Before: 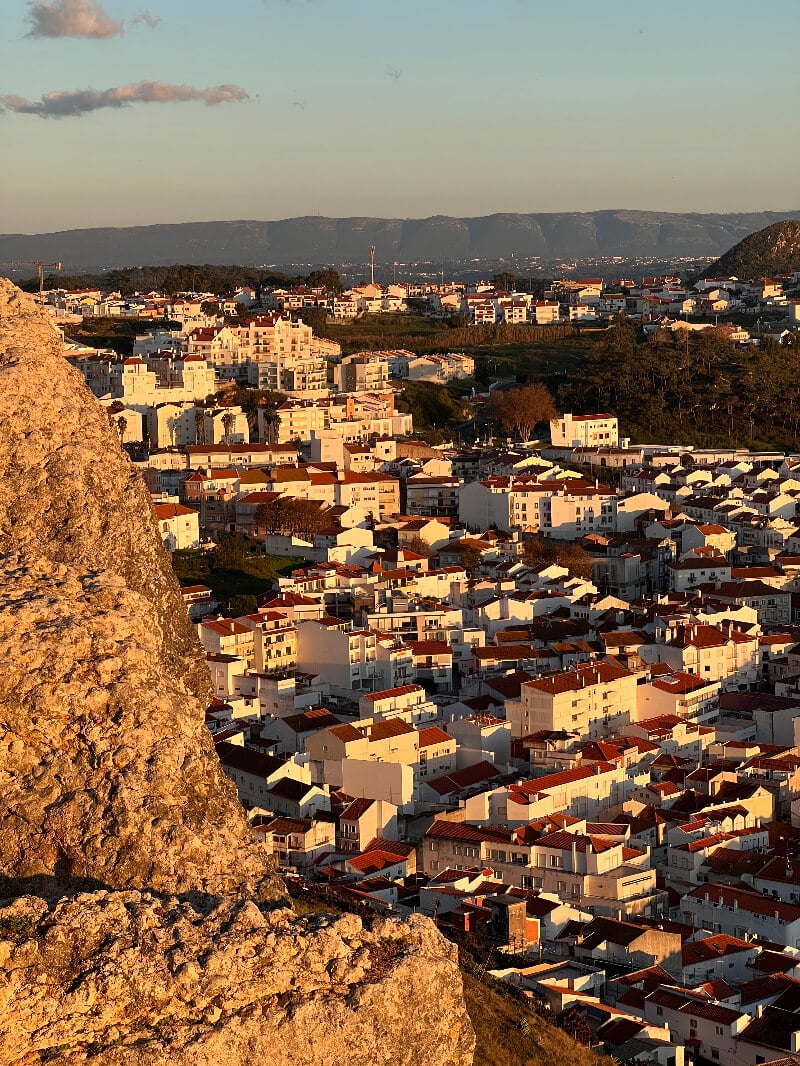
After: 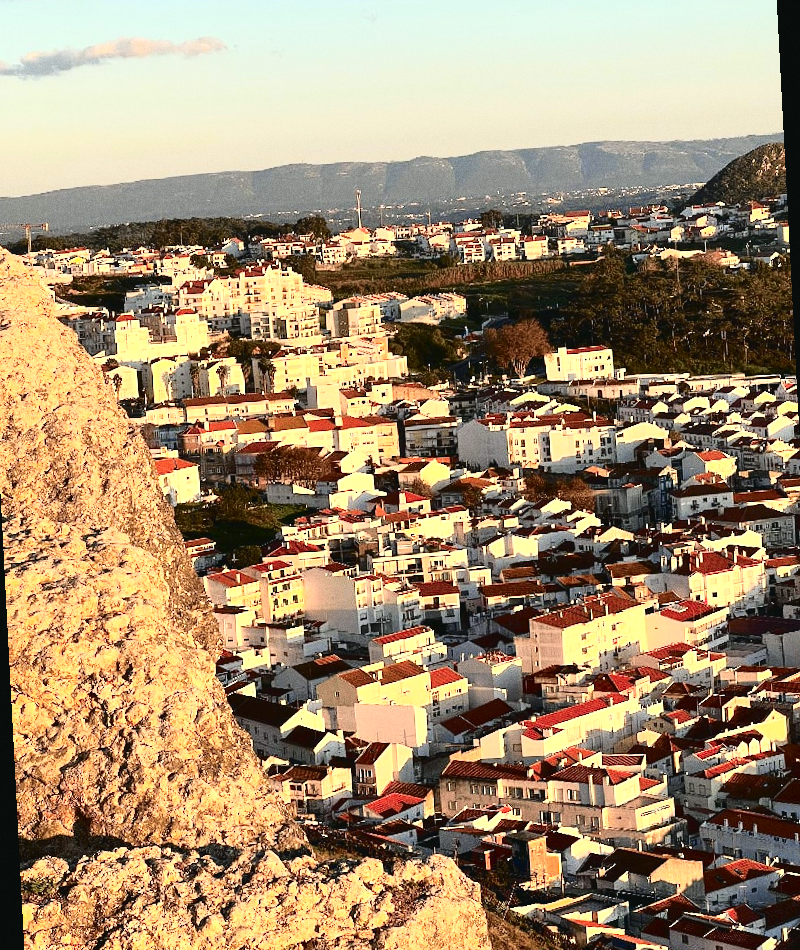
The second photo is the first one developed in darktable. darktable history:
grain: on, module defaults
exposure: black level correction 0, exposure 1 EV, compensate exposure bias true, compensate highlight preservation false
white balance: emerald 1
tone curve: curves: ch0 [(0, 0.032) (0.078, 0.052) (0.236, 0.168) (0.43, 0.472) (0.508, 0.566) (0.66, 0.754) (0.79, 0.883) (0.994, 0.974)]; ch1 [(0, 0) (0.161, 0.092) (0.35, 0.33) (0.379, 0.401) (0.456, 0.456) (0.508, 0.501) (0.547, 0.531) (0.573, 0.563) (0.625, 0.602) (0.718, 0.734) (1, 1)]; ch2 [(0, 0) (0.369, 0.427) (0.44, 0.434) (0.502, 0.501) (0.54, 0.537) (0.586, 0.59) (0.621, 0.604) (1, 1)], color space Lab, independent channels, preserve colors none
rotate and perspective: rotation -3°, crop left 0.031, crop right 0.968, crop top 0.07, crop bottom 0.93
